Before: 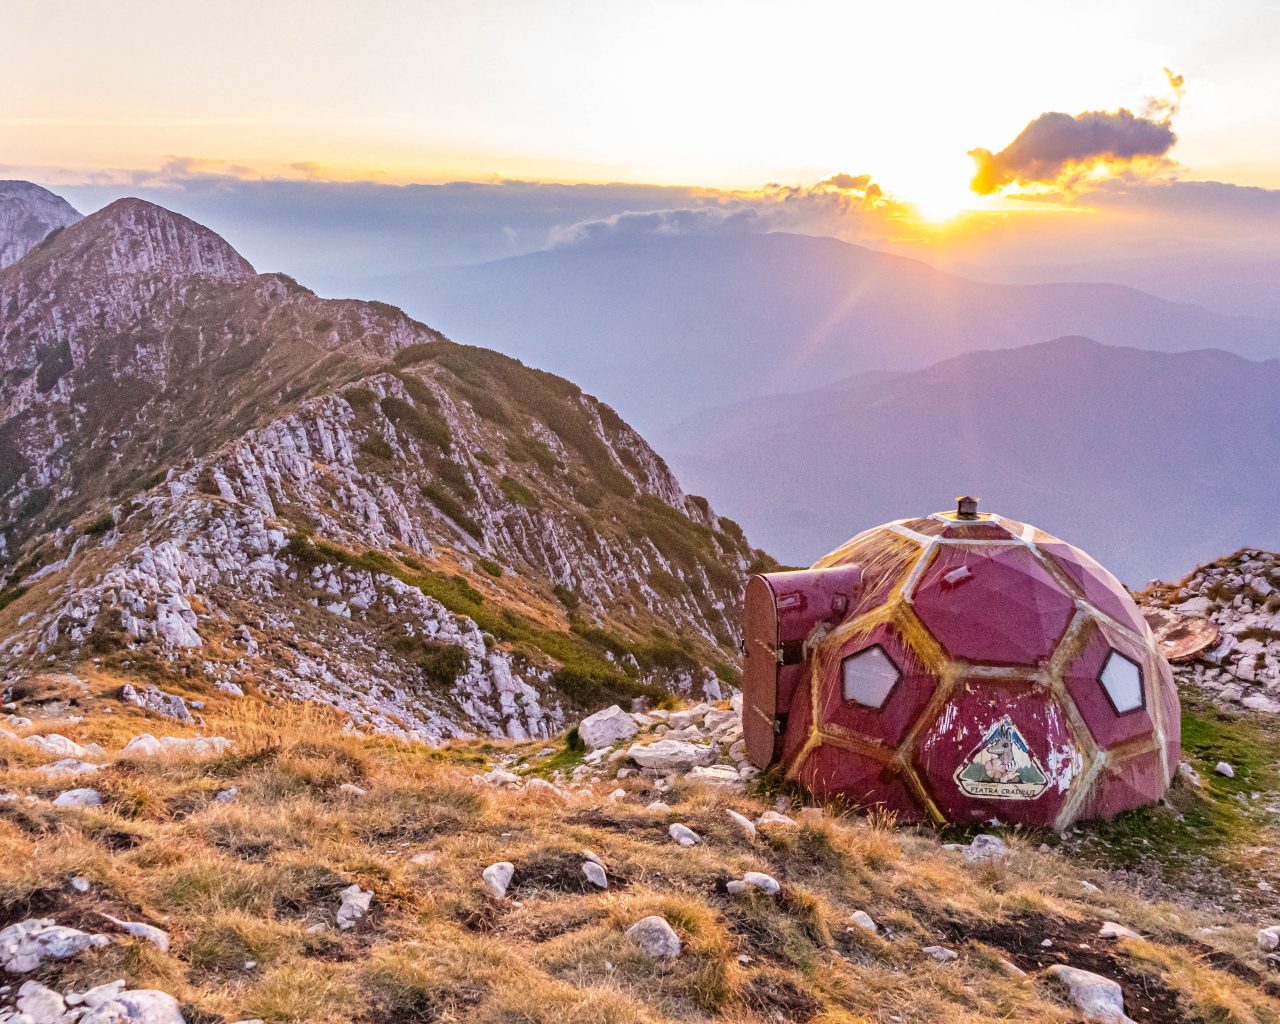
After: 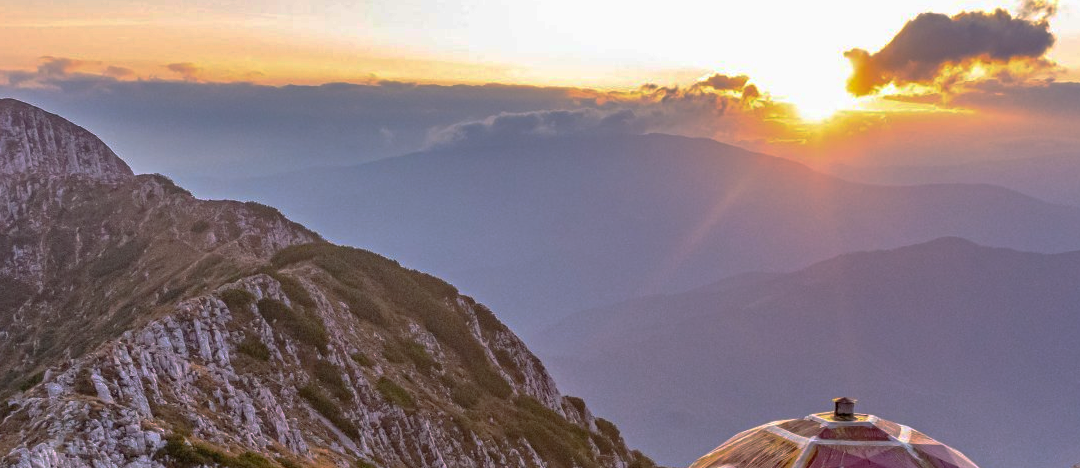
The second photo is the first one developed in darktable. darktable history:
base curve: curves: ch0 [(0, 0) (0.841, 0.609) (1, 1)], preserve colors none
crop and rotate: left 9.663%, top 9.699%, right 5.911%, bottom 44.556%
